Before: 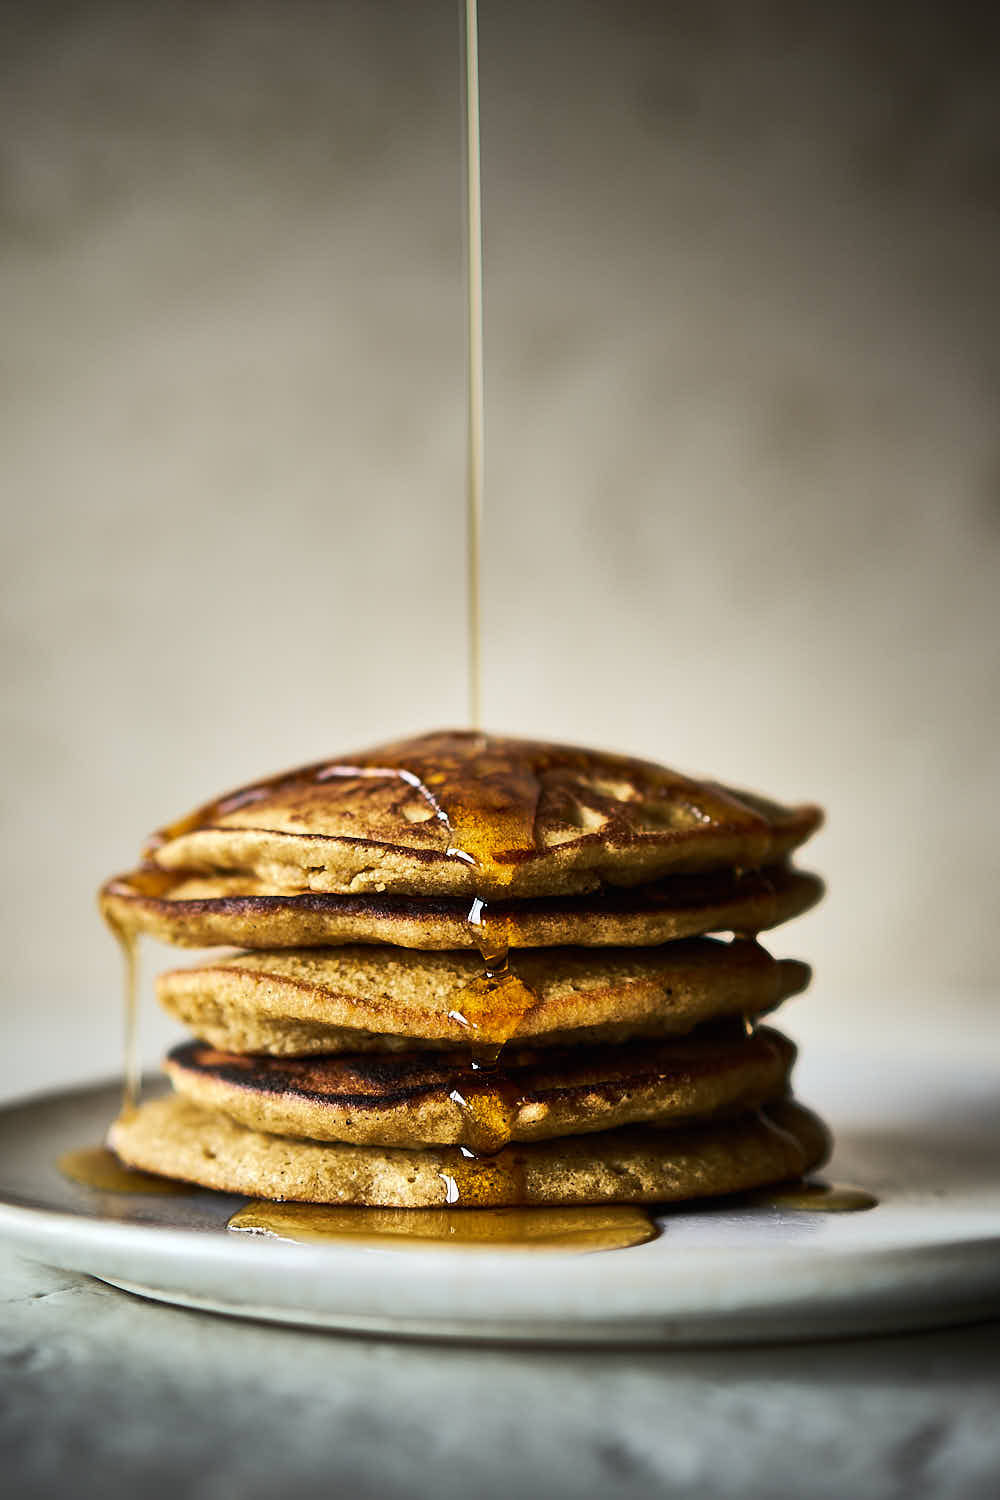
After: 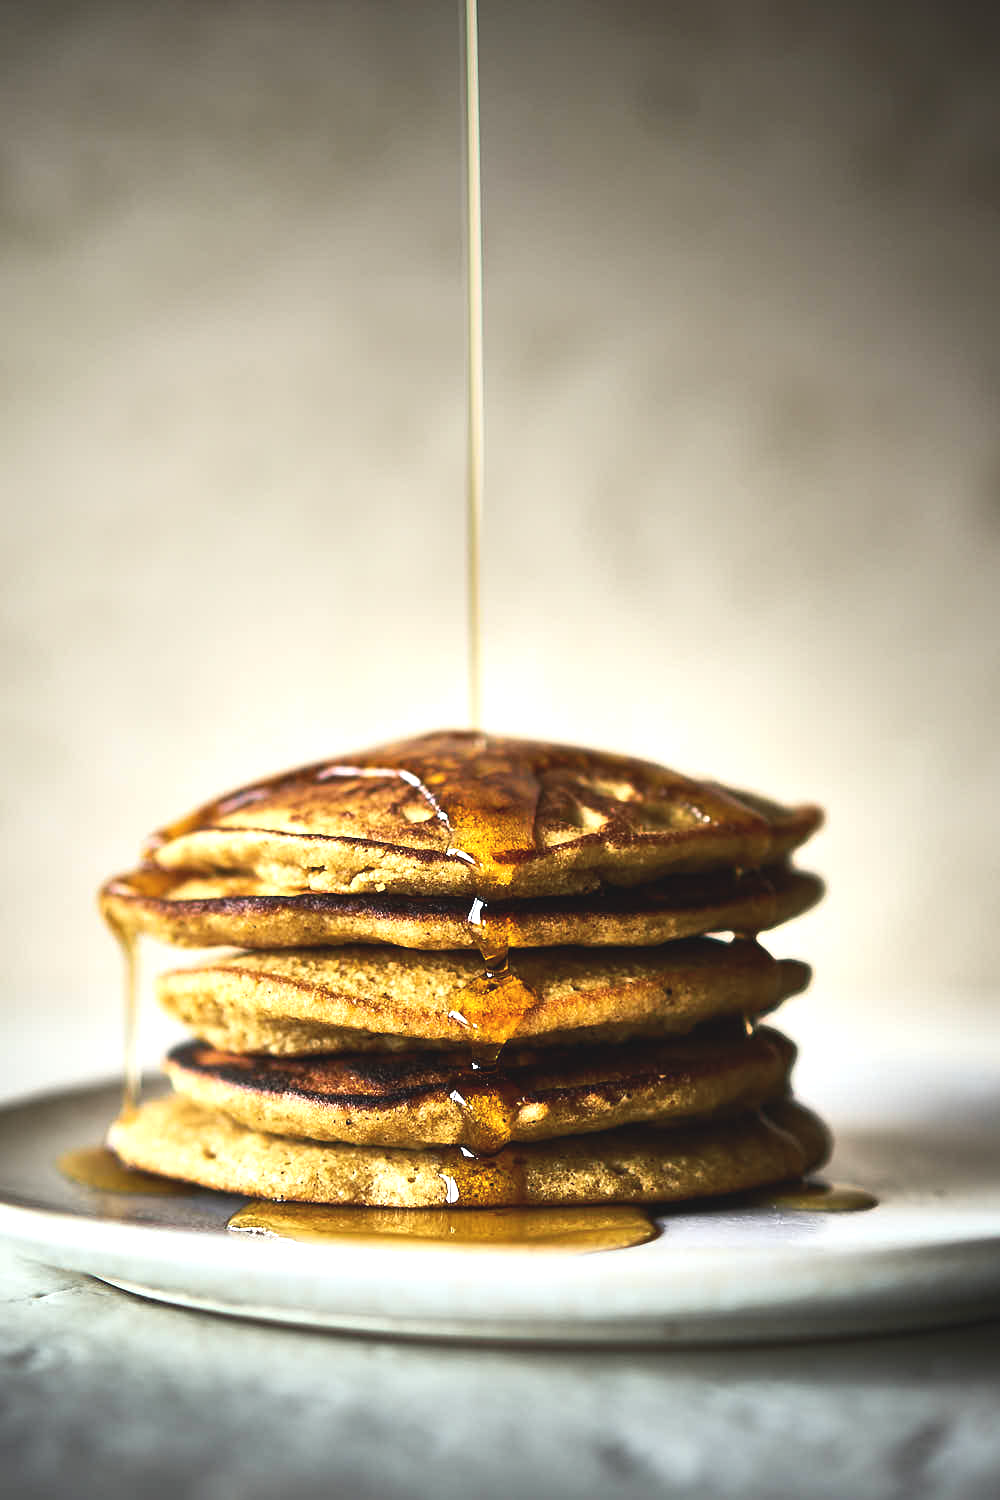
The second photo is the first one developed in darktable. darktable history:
exposure: black level correction -0.005, exposure 0.628 EV, compensate highlight preservation false
